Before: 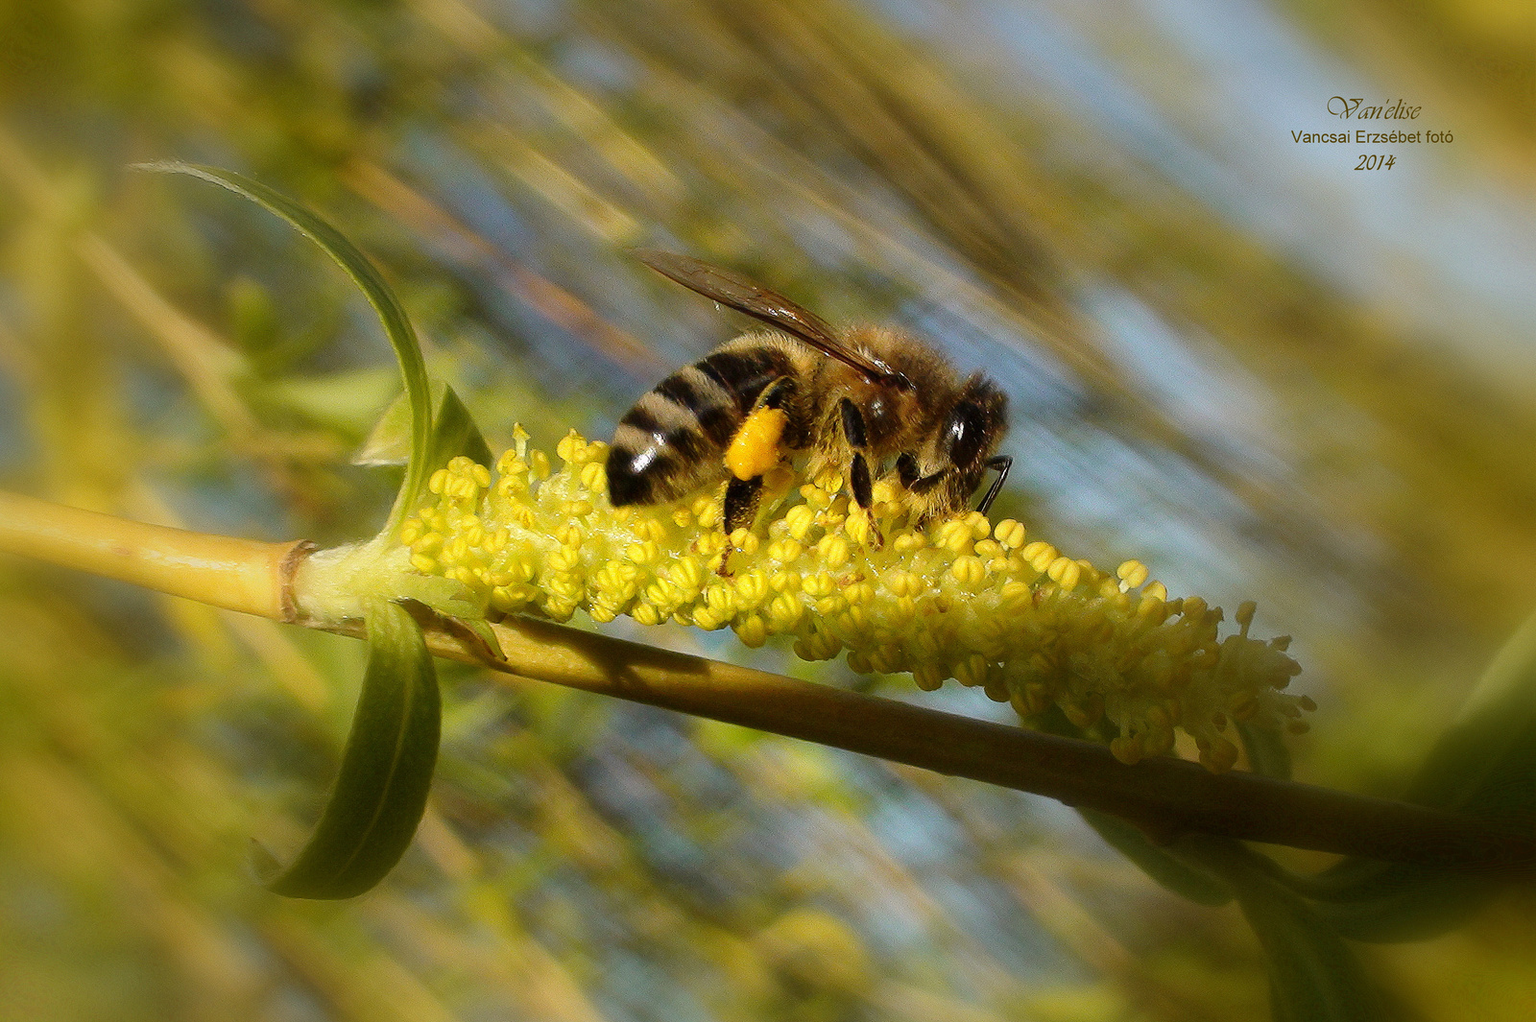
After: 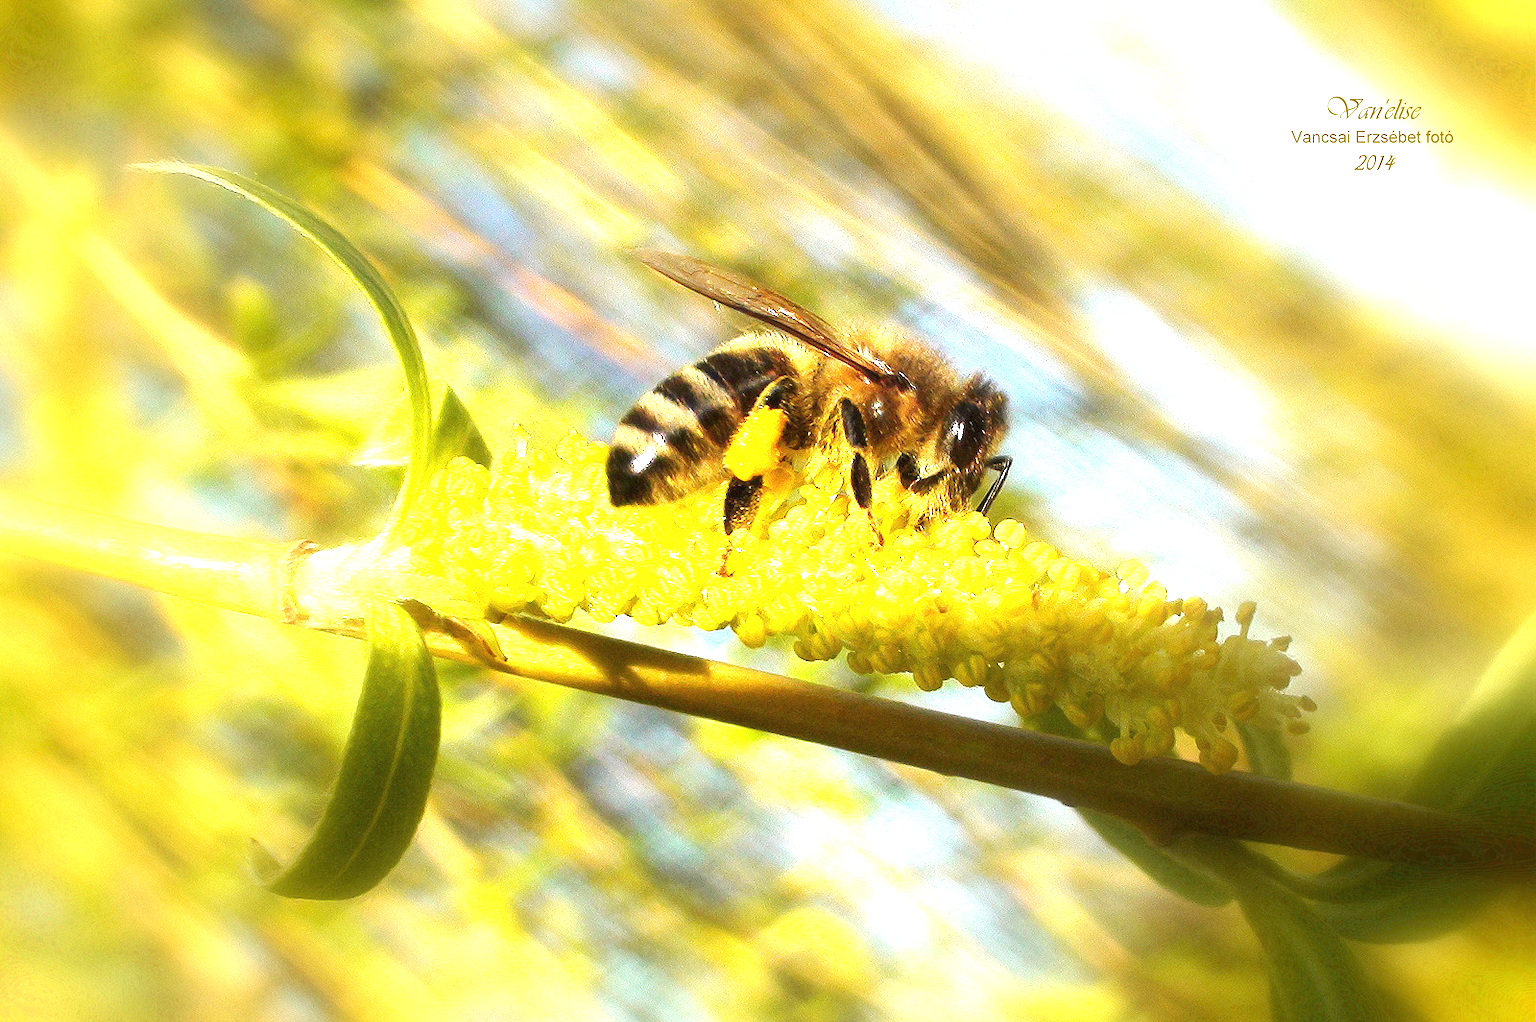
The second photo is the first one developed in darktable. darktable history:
exposure: exposure 2.038 EV, compensate highlight preservation false
